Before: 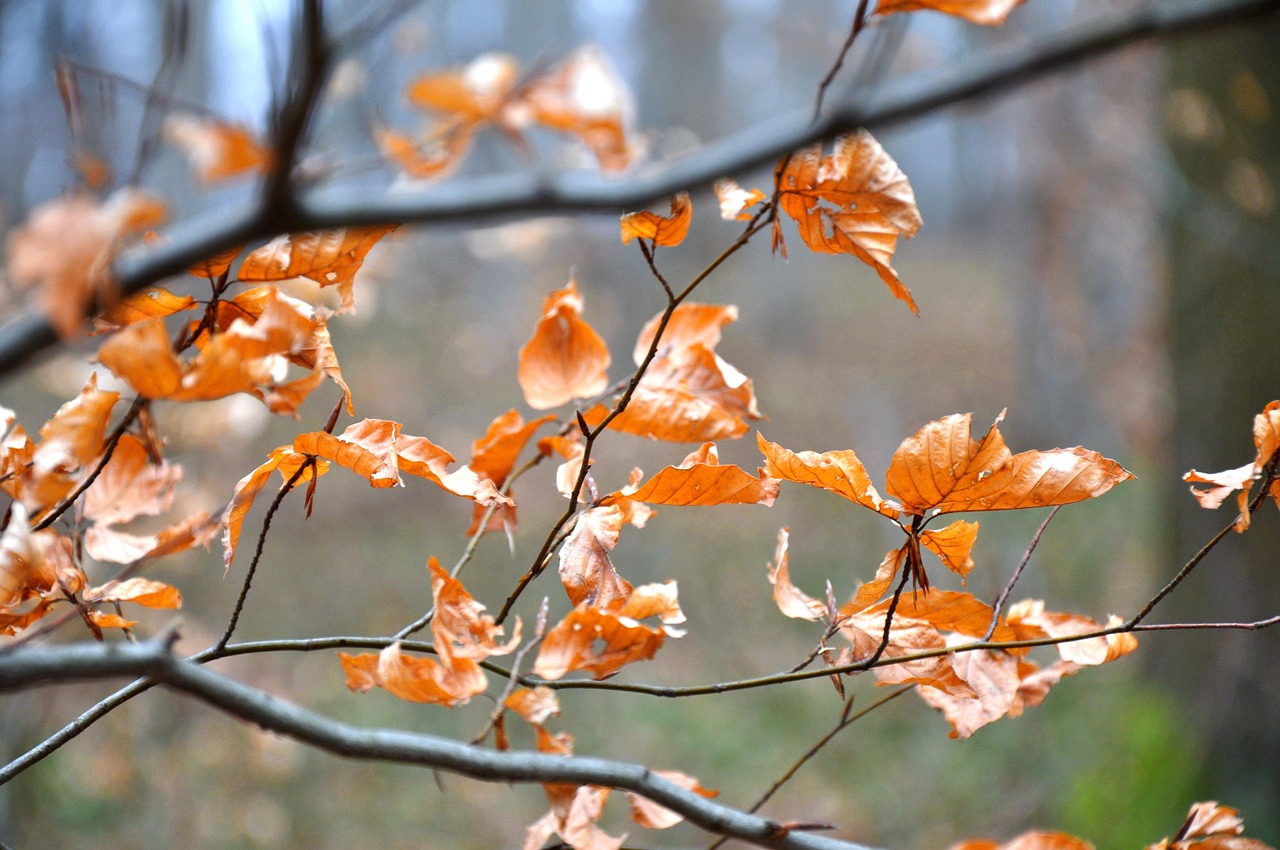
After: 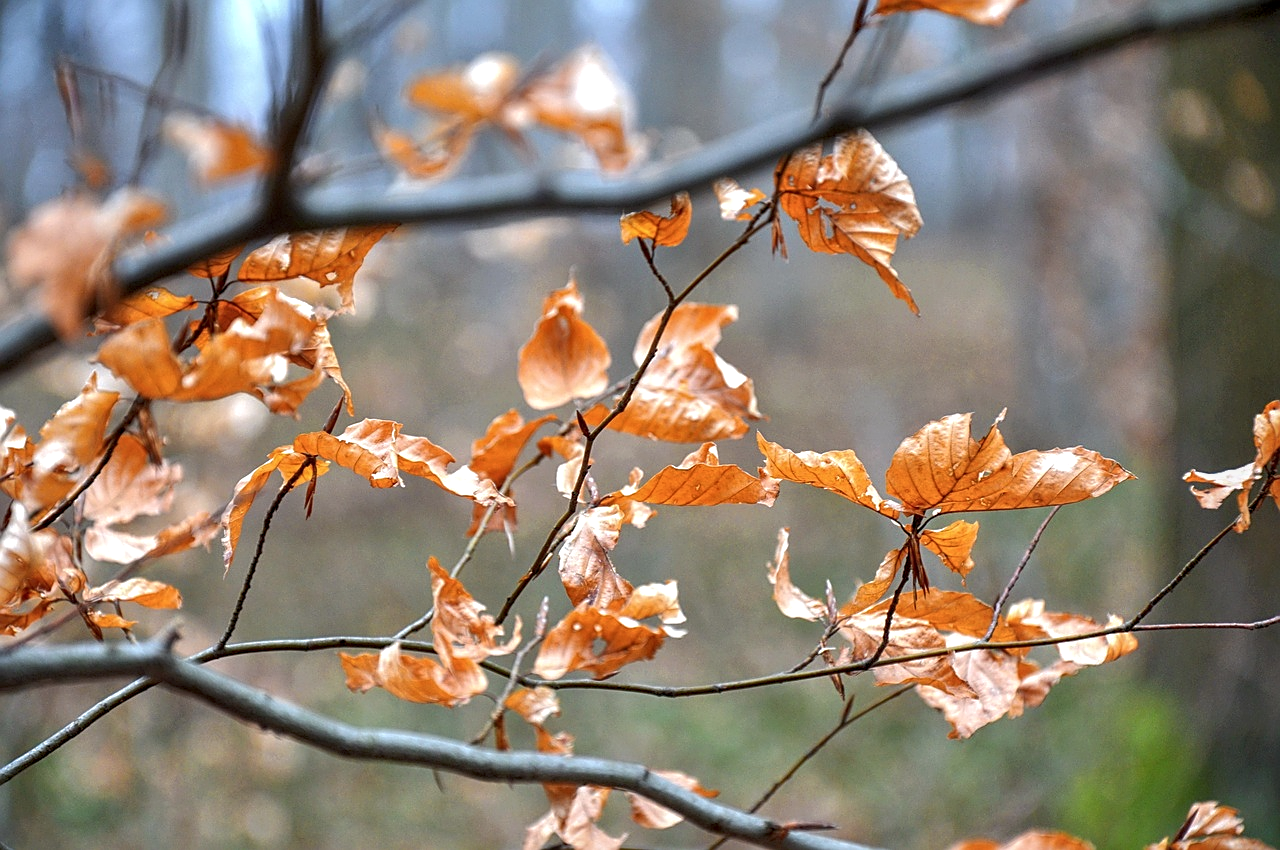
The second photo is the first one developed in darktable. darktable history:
sharpen: on, module defaults
shadows and highlights: on, module defaults
local contrast: detail 130%
color zones: curves: ch1 [(0, 0.469) (0.001, 0.469) (0.12, 0.446) (0.248, 0.469) (0.5, 0.5) (0.748, 0.5) (0.999, 0.469) (1, 0.469)]
